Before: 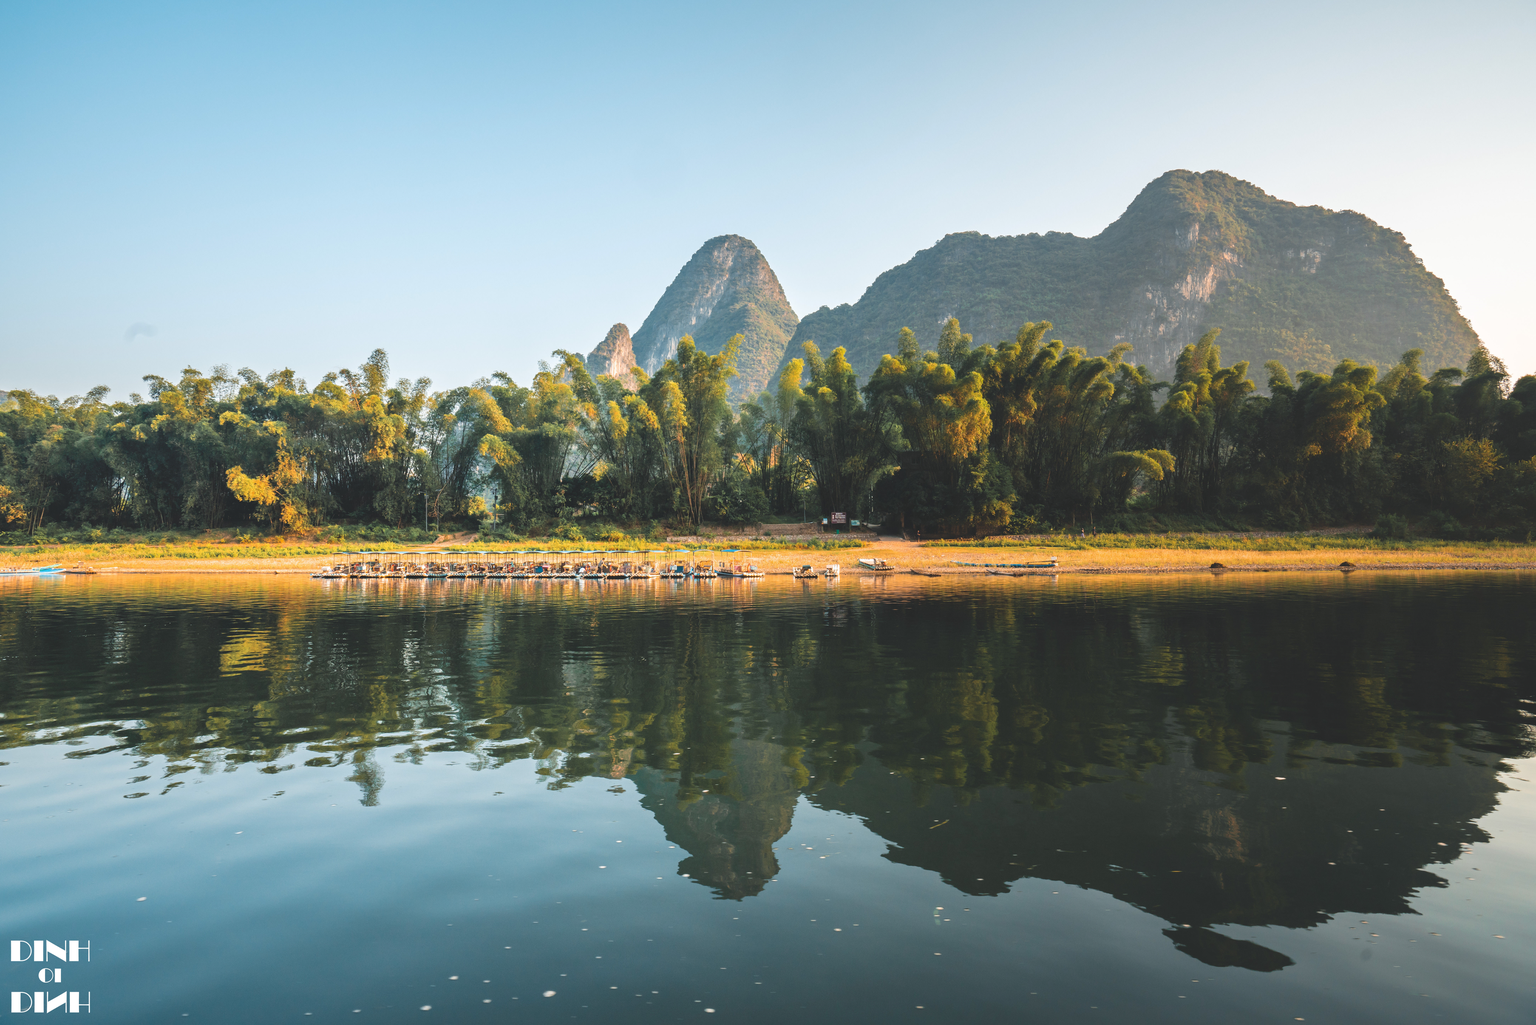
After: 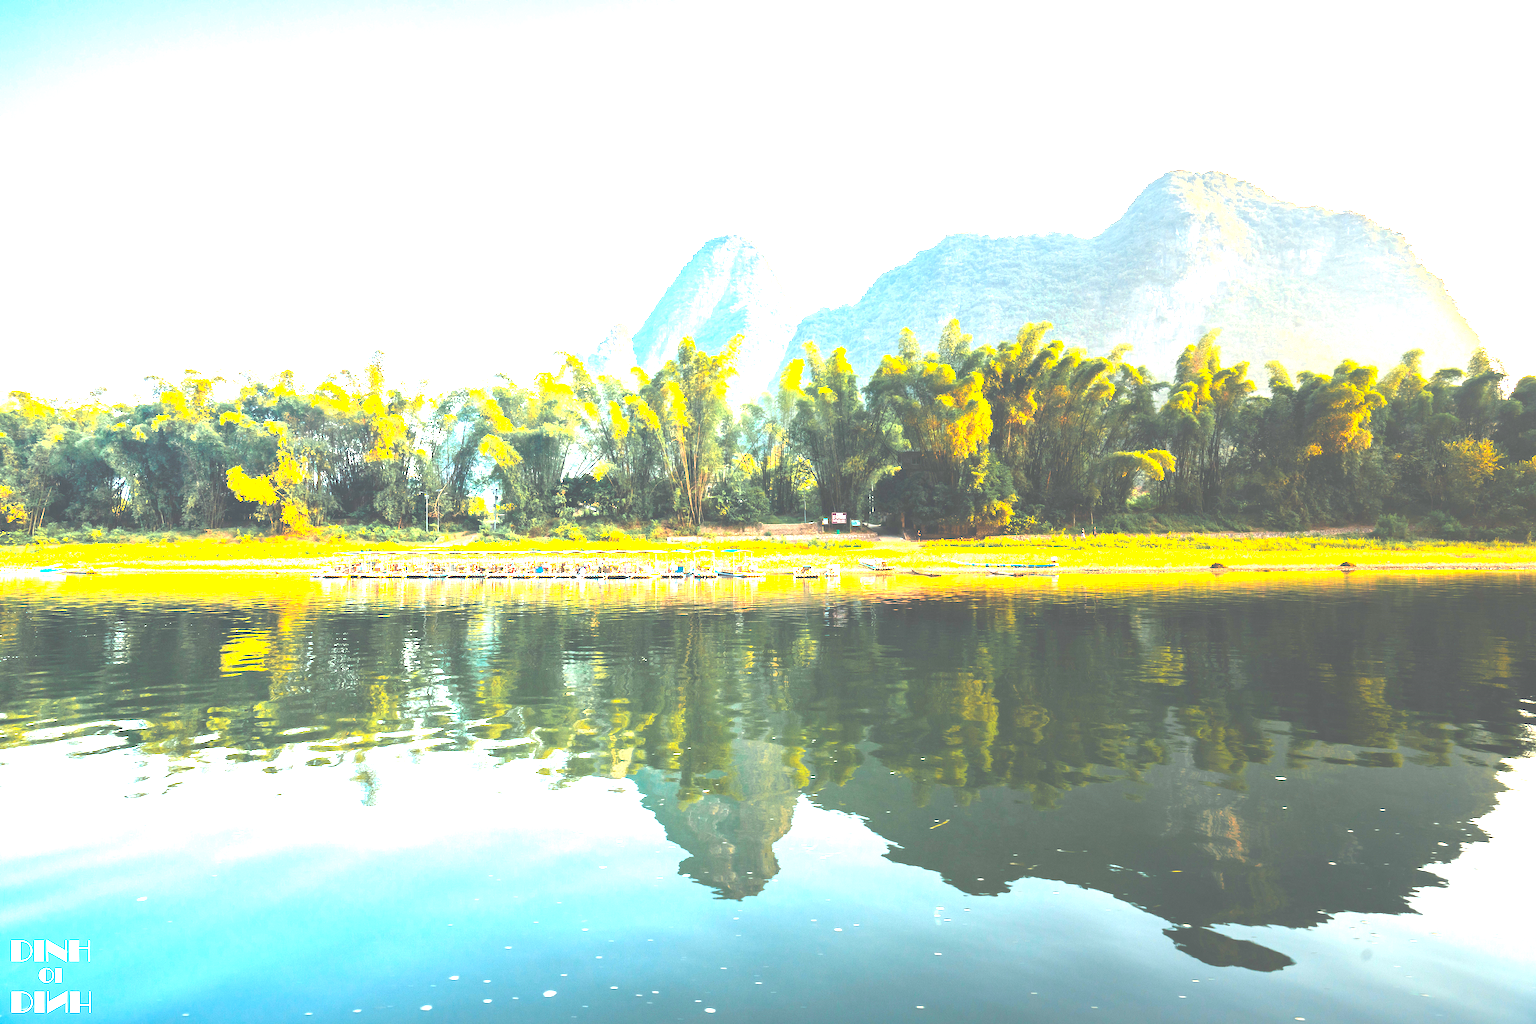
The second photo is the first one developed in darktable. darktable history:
color balance rgb: perceptual saturation grading › global saturation 30.743%
exposure: black level correction 0, exposure 2.342 EV, compensate highlight preservation false
